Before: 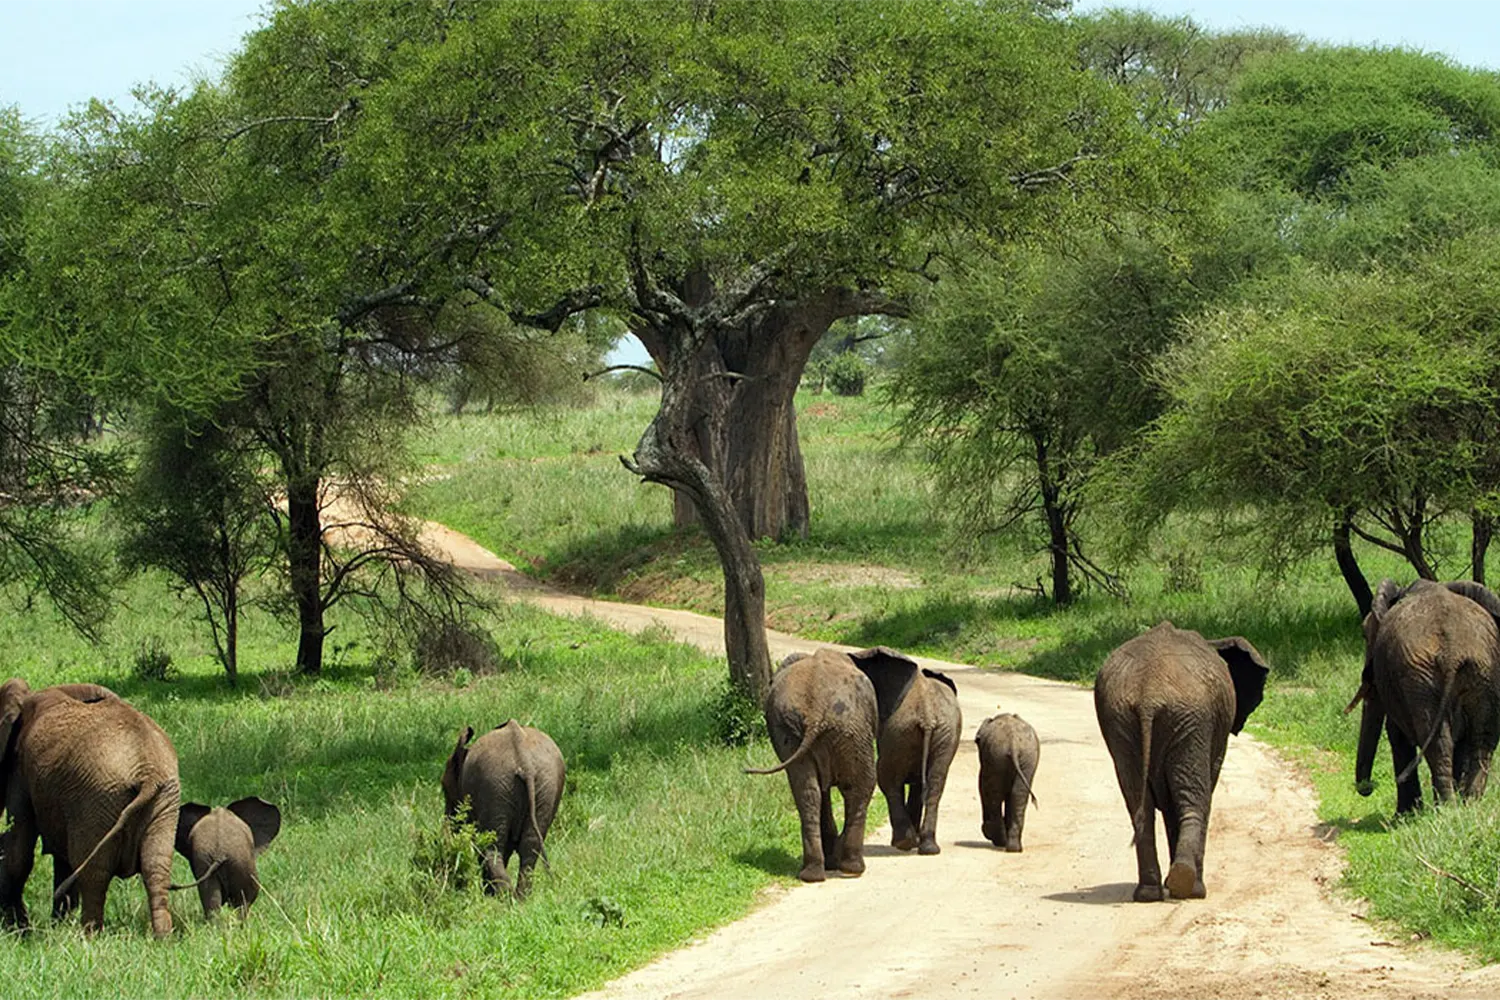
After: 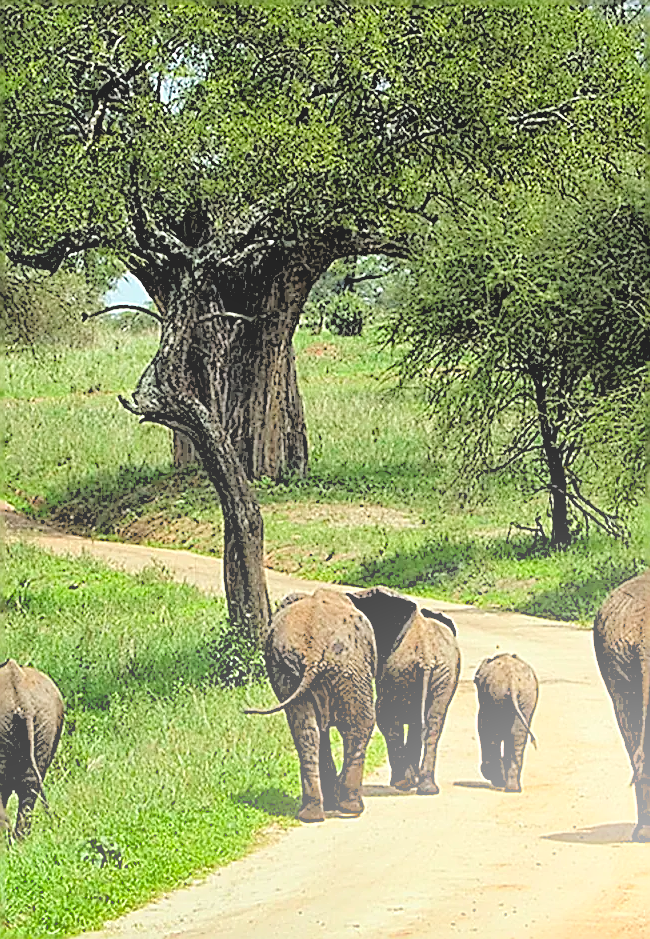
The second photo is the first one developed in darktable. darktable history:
rgb levels: levels [[0.027, 0.429, 0.996], [0, 0.5, 1], [0, 0.5, 1]]
contrast brightness saturation: contrast 0.08, saturation 0.02
crop: left 33.452%, top 6.025%, right 23.155%
shadows and highlights: white point adjustment -3.64, highlights -63.34, highlights color adjustment 42%, soften with gaussian
color balance: contrast fulcrum 17.78%
bloom: size 38%, threshold 95%, strength 30%
sharpen: amount 2
